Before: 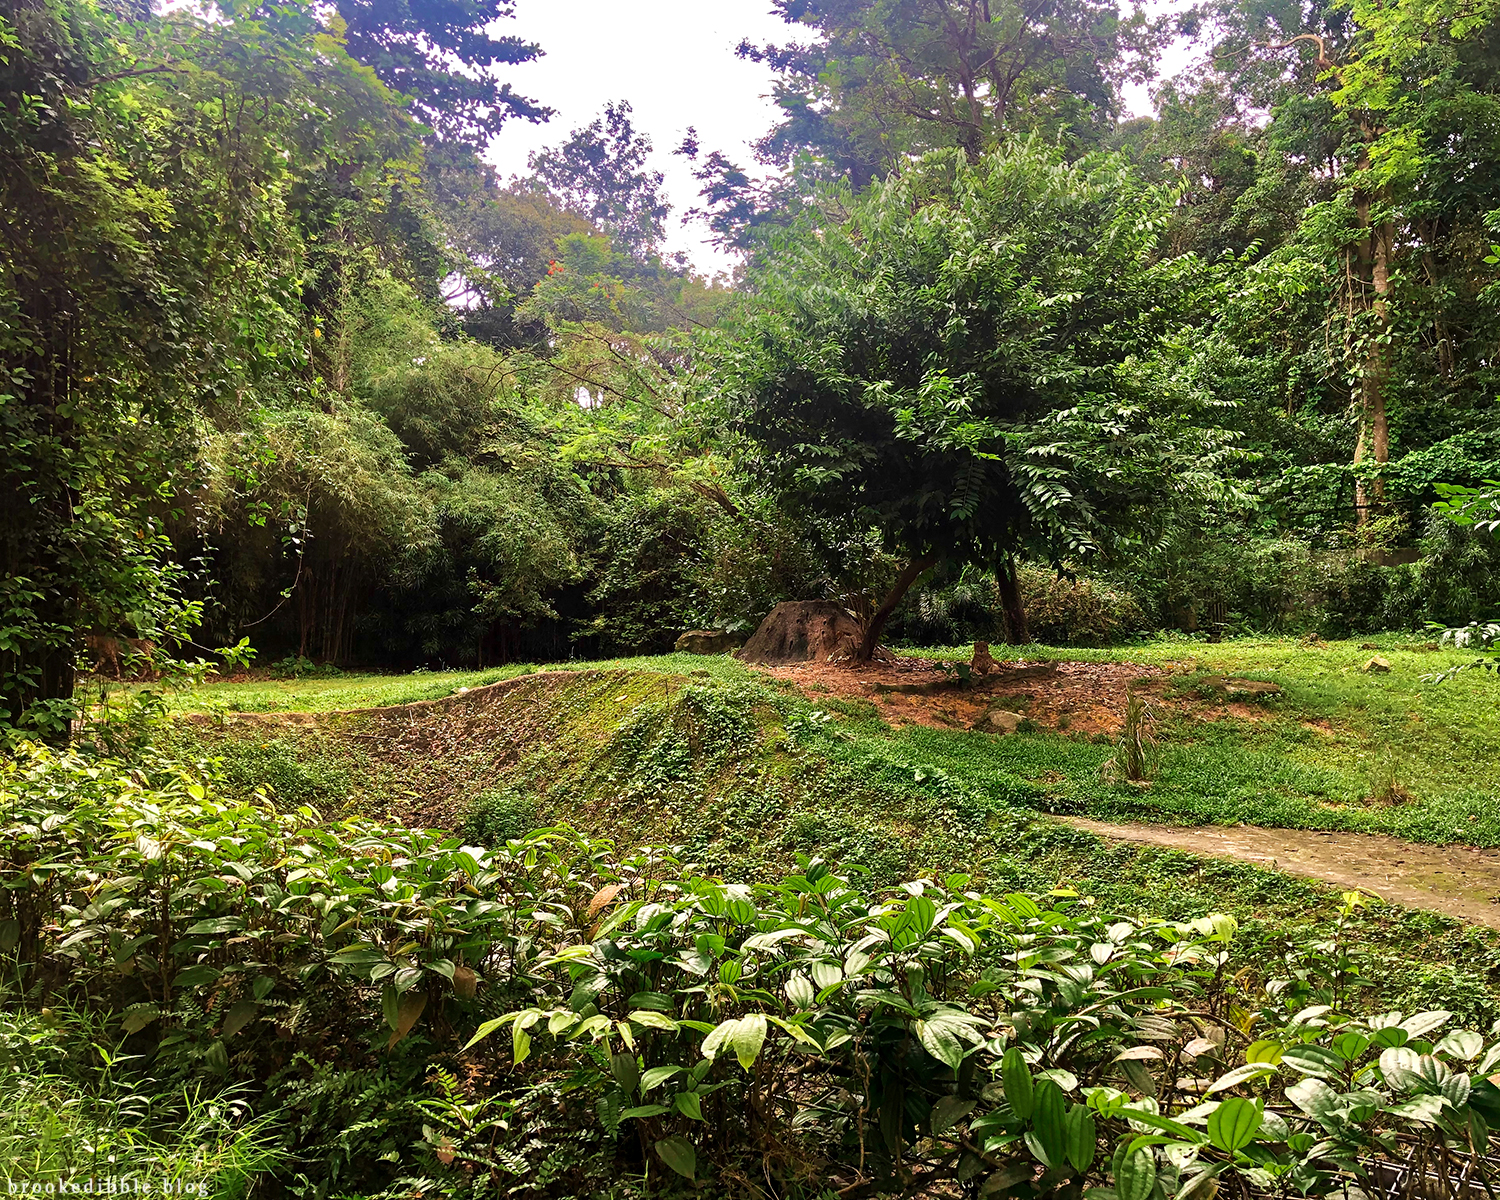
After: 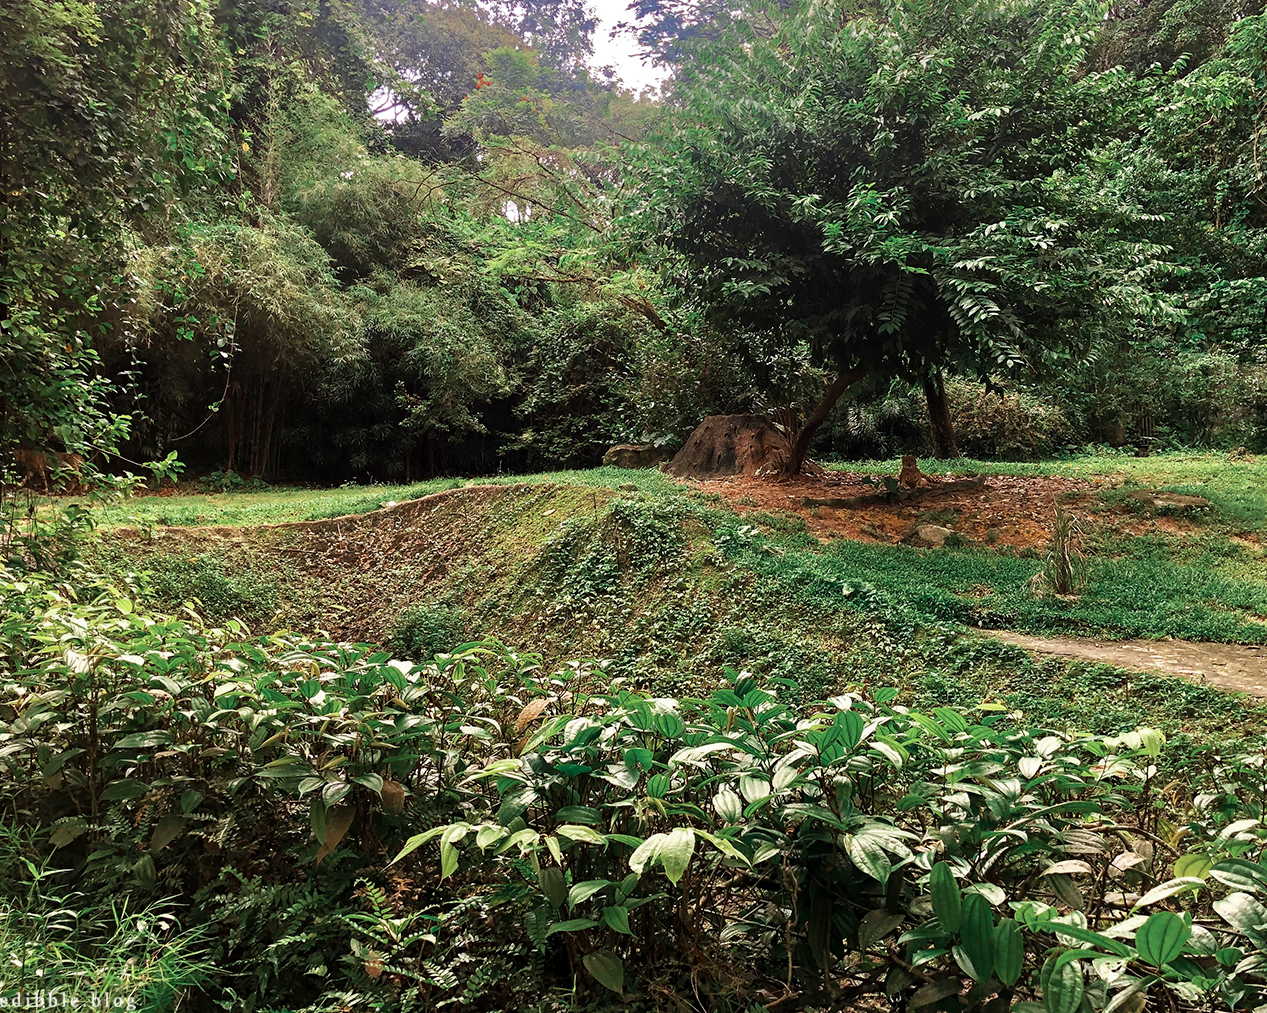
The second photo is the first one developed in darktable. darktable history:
crop and rotate: left 4.842%, top 15.51%, right 10.668%
color zones: curves: ch0 [(0, 0.5) (0.125, 0.4) (0.25, 0.5) (0.375, 0.4) (0.5, 0.4) (0.625, 0.6) (0.75, 0.6) (0.875, 0.5)]; ch1 [(0, 0.35) (0.125, 0.45) (0.25, 0.35) (0.375, 0.35) (0.5, 0.35) (0.625, 0.35) (0.75, 0.45) (0.875, 0.35)]; ch2 [(0, 0.6) (0.125, 0.5) (0.25, 0.5) (0.375, 0.6) (0.5, 0.6) (0.625, 0.5) (0.75, 0.5) (0.875, 0.5)]
